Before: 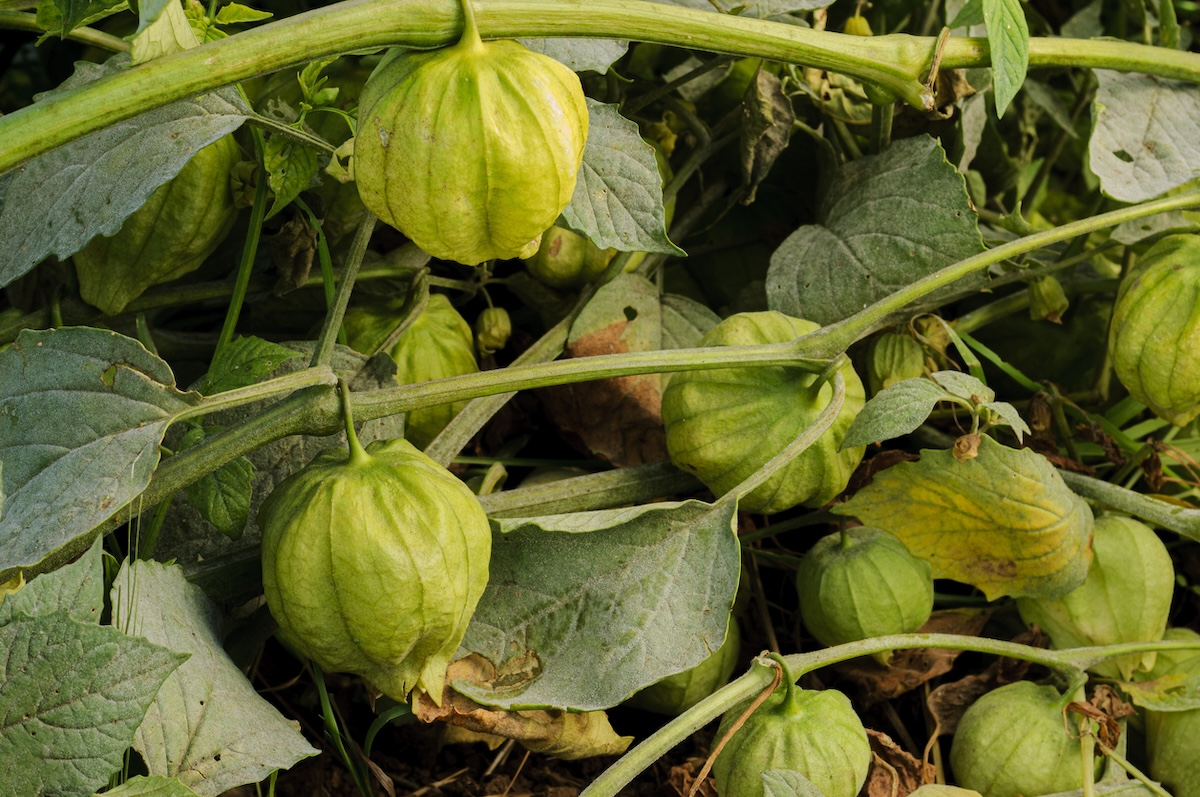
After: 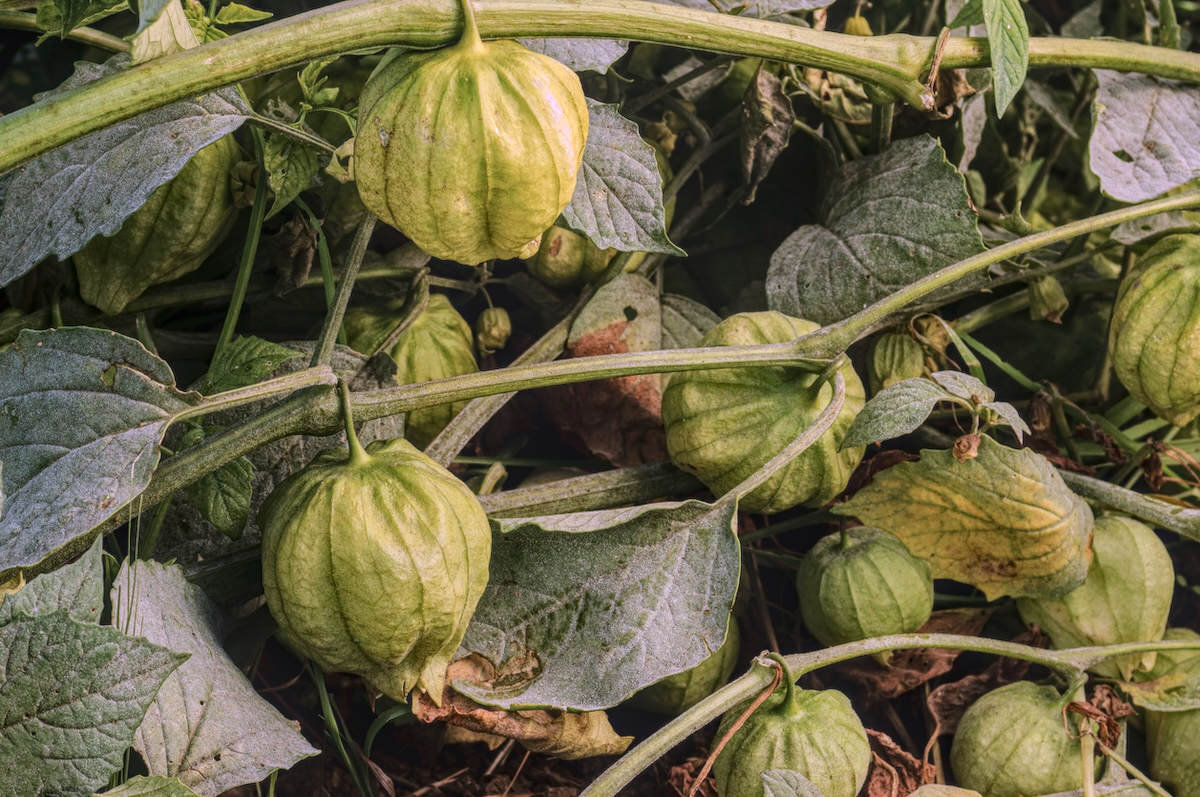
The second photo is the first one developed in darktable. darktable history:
color correction: highlights a* 15.03, highlights b* -25.07
local contrast: highlights 74%, shadows 55%, detail 176%, midtone range 0.207
tone curve: curves: ch0 [(0, 0.032) (0.181, 0.156) (0.751, 0.762) (1, 1)], color space Lab, linked channels, preserve colors none
